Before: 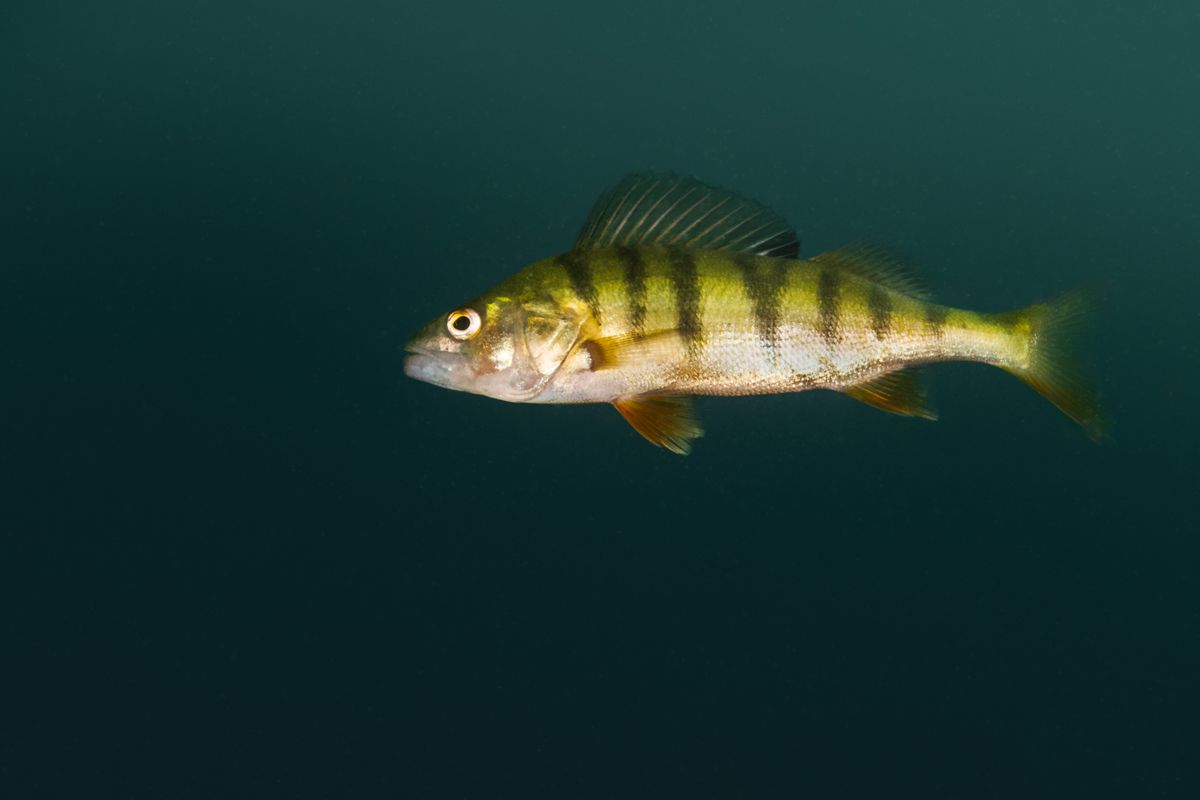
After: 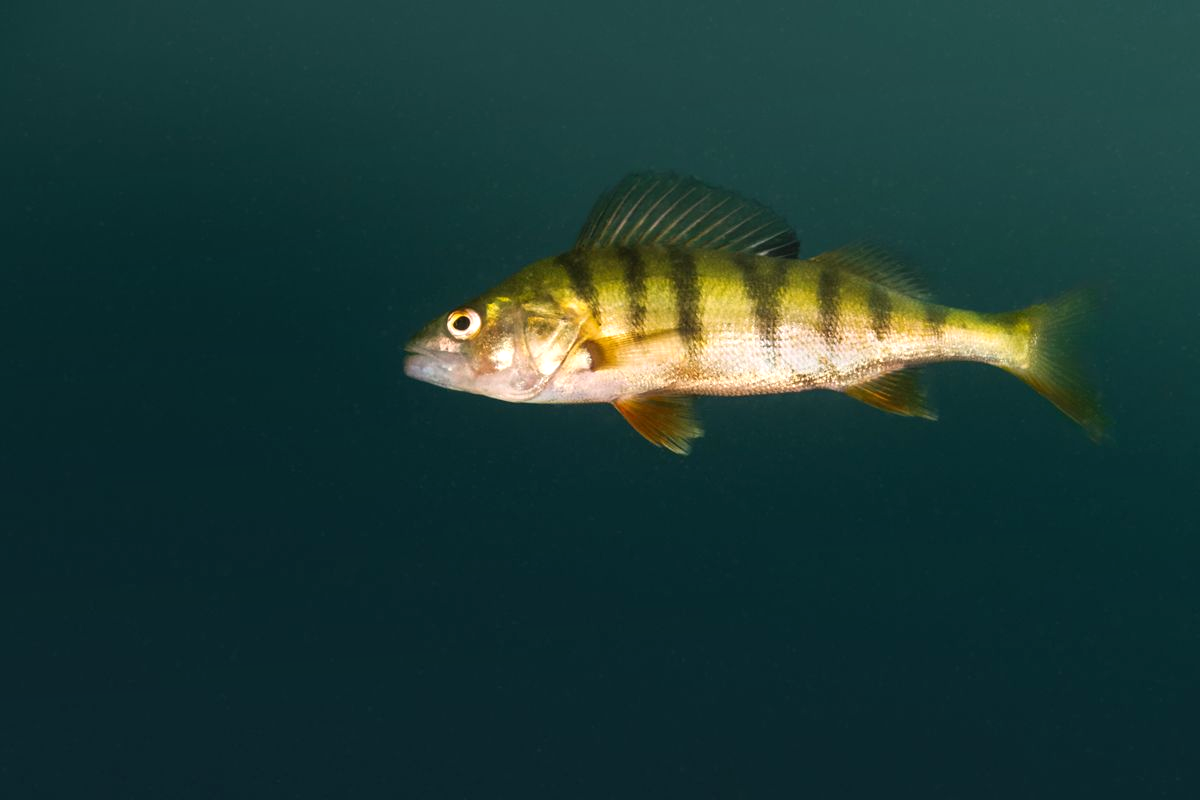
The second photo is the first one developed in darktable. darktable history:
exposure: exposure 0.29 EV
graduated density: density 0.38 EV, hardness 21%, rotation -6.11°, saturation 32%
